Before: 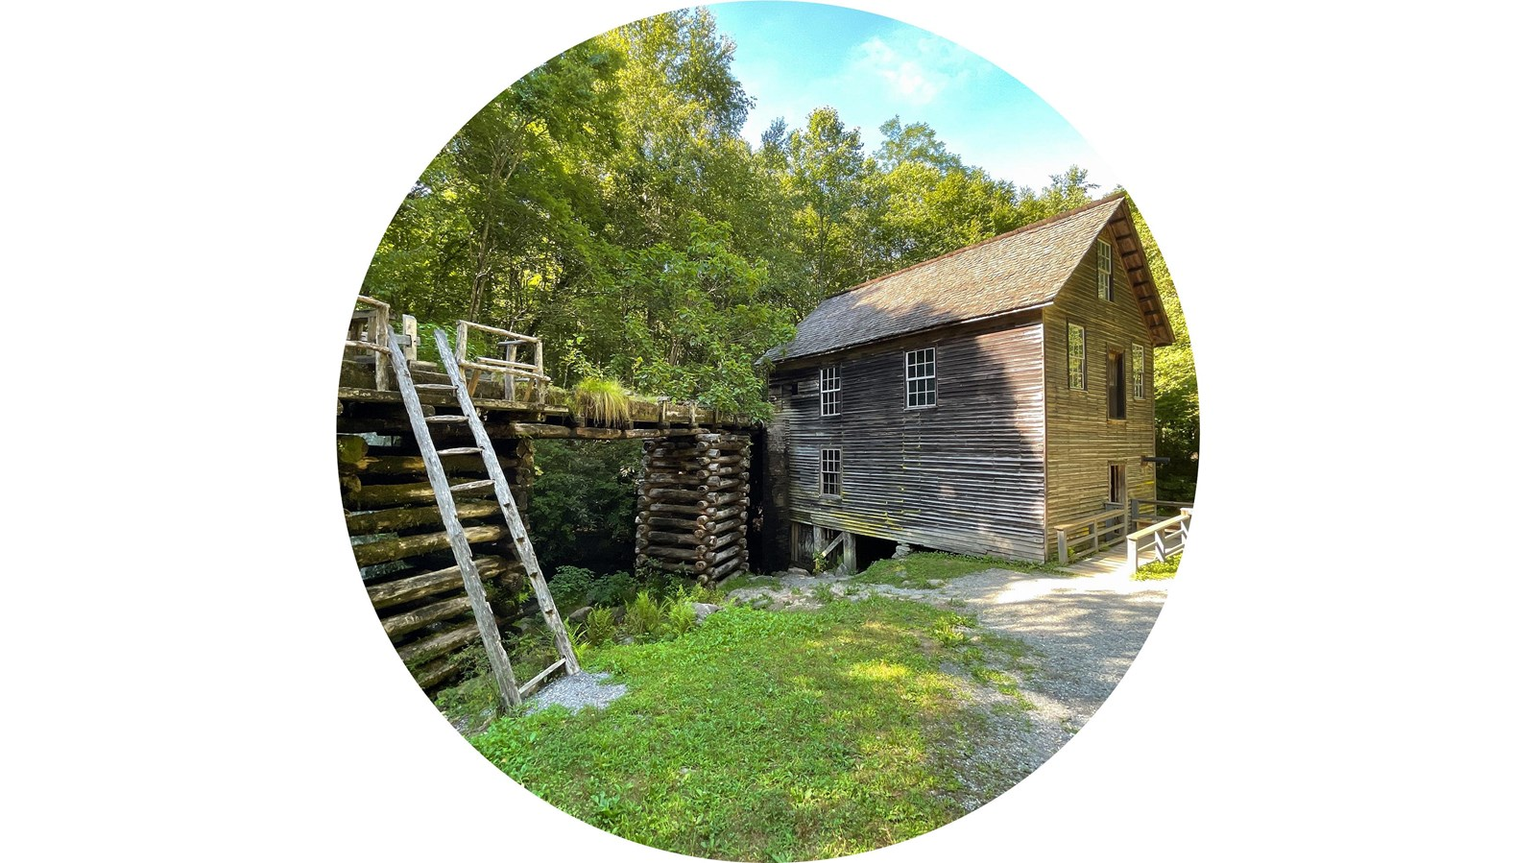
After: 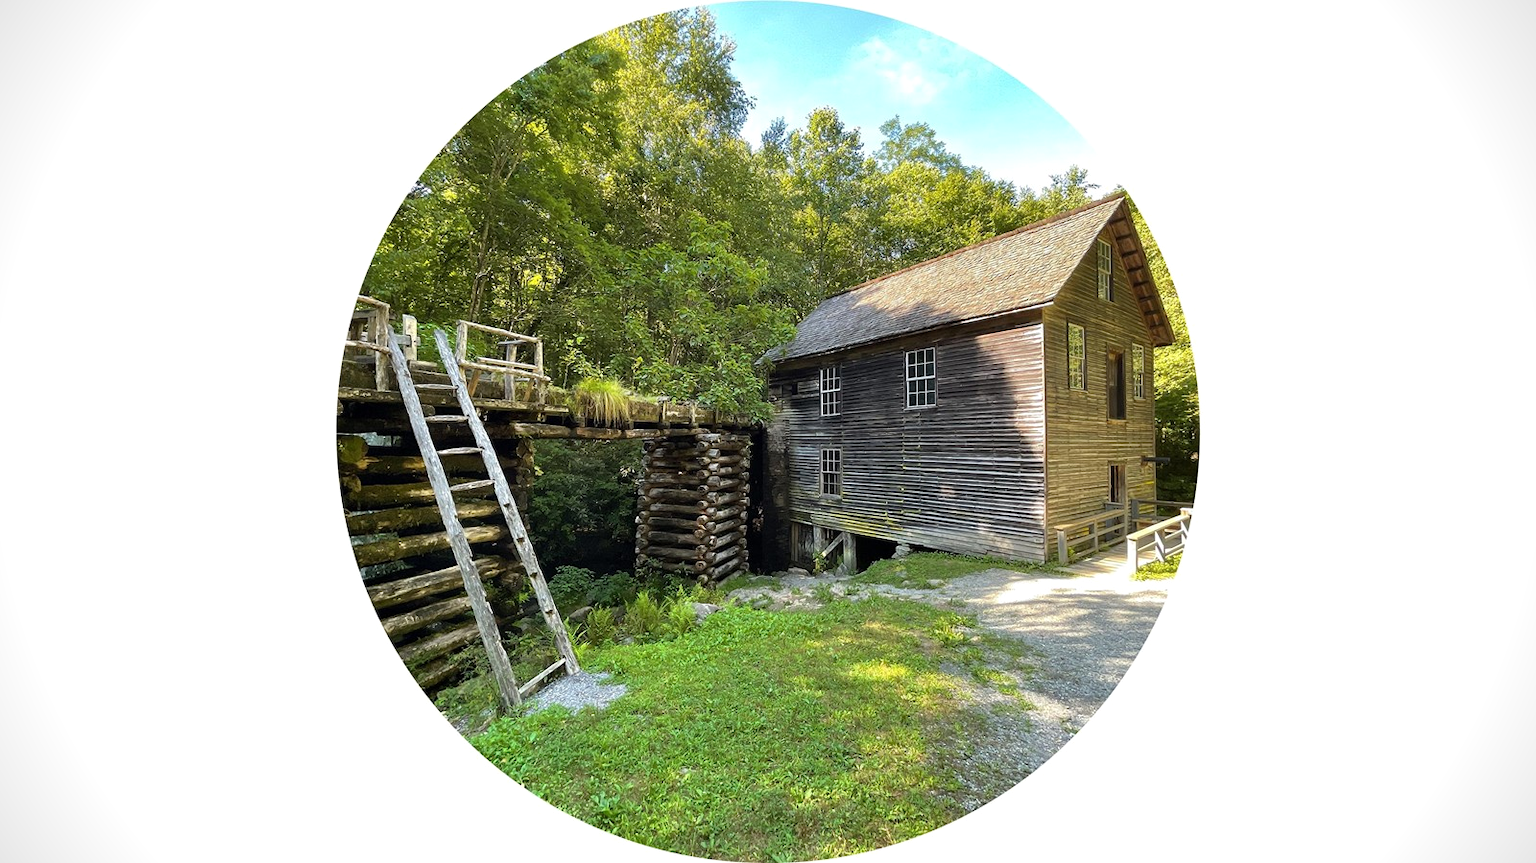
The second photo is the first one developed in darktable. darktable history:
vignetting: fall-off start 97.27%, fall-off radius 78.76%, brightness -0.891, width/height ratio 1.106
shadows and highlights: shadows -8.2, white point adjustment 1.54, highlights 9.34
